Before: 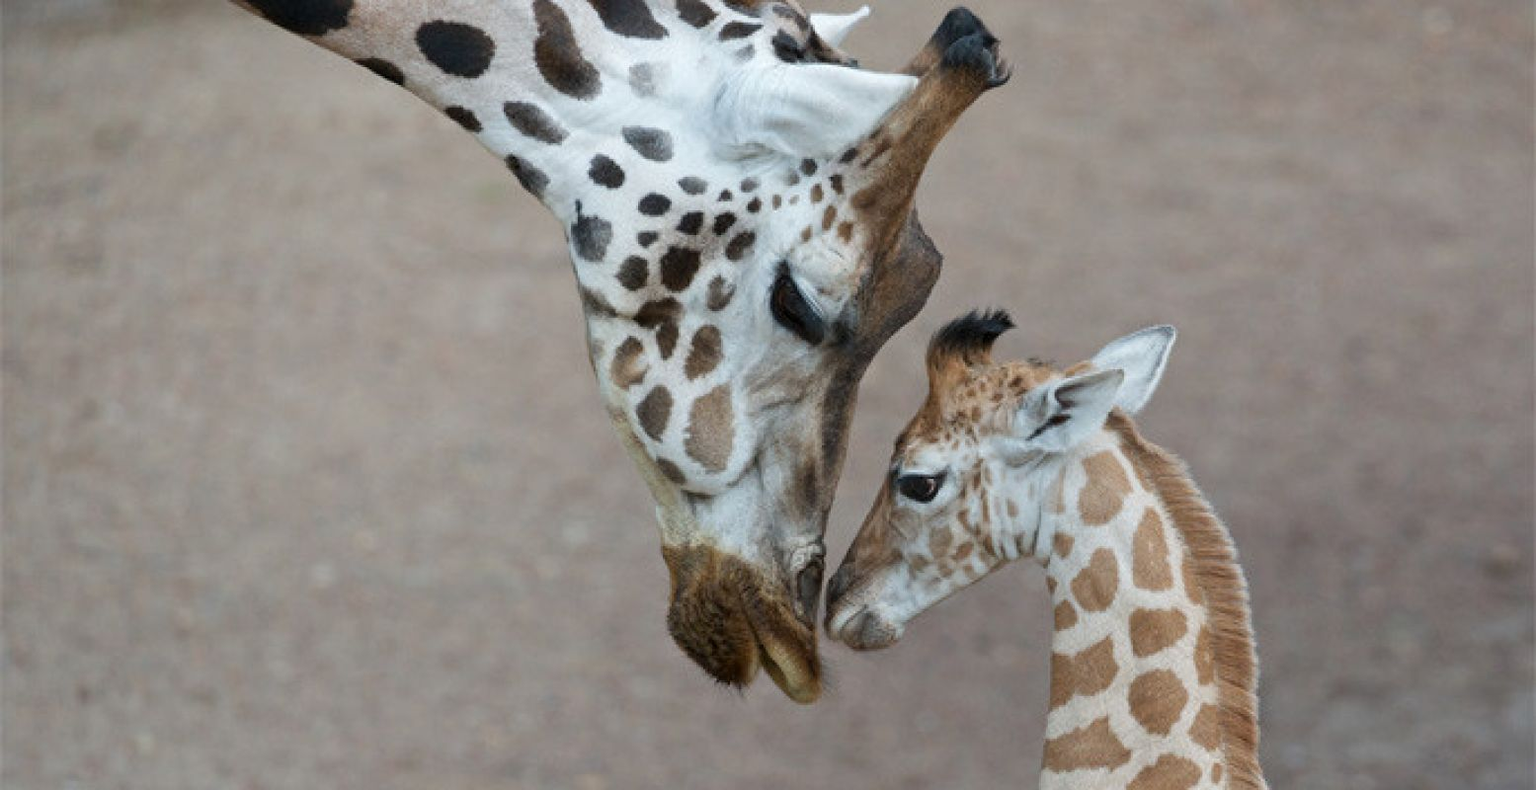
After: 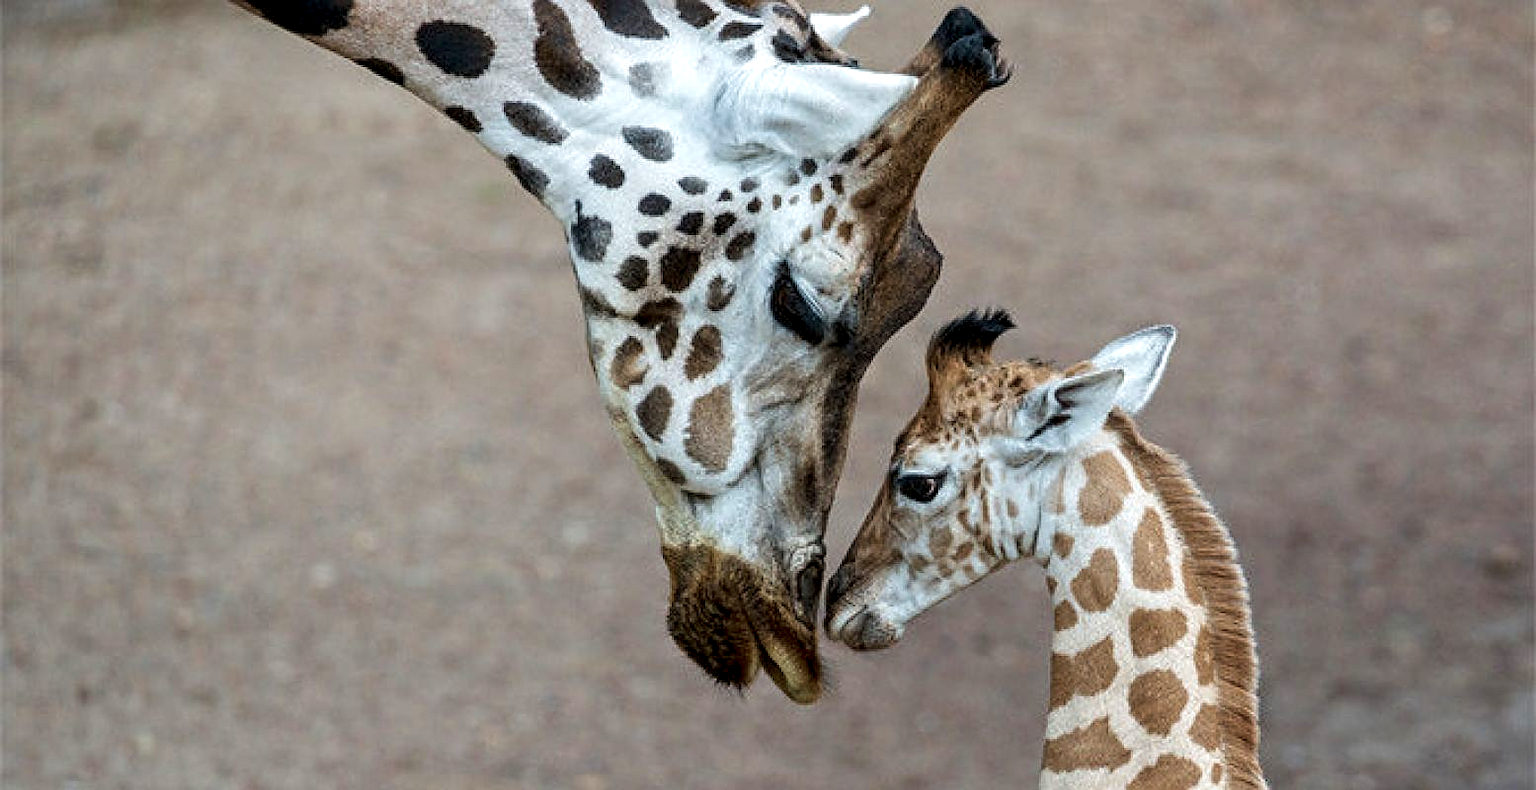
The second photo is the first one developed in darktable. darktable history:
local contrast: detail 161%
sharpen: on, module defaults
velvia: on, module defaults
